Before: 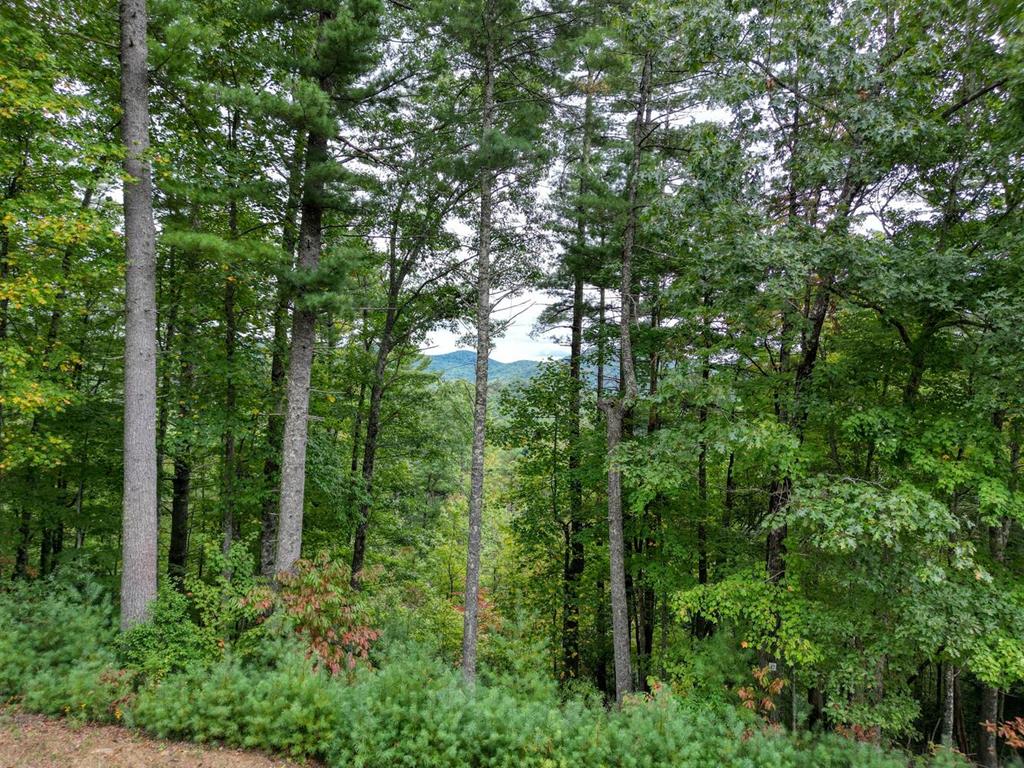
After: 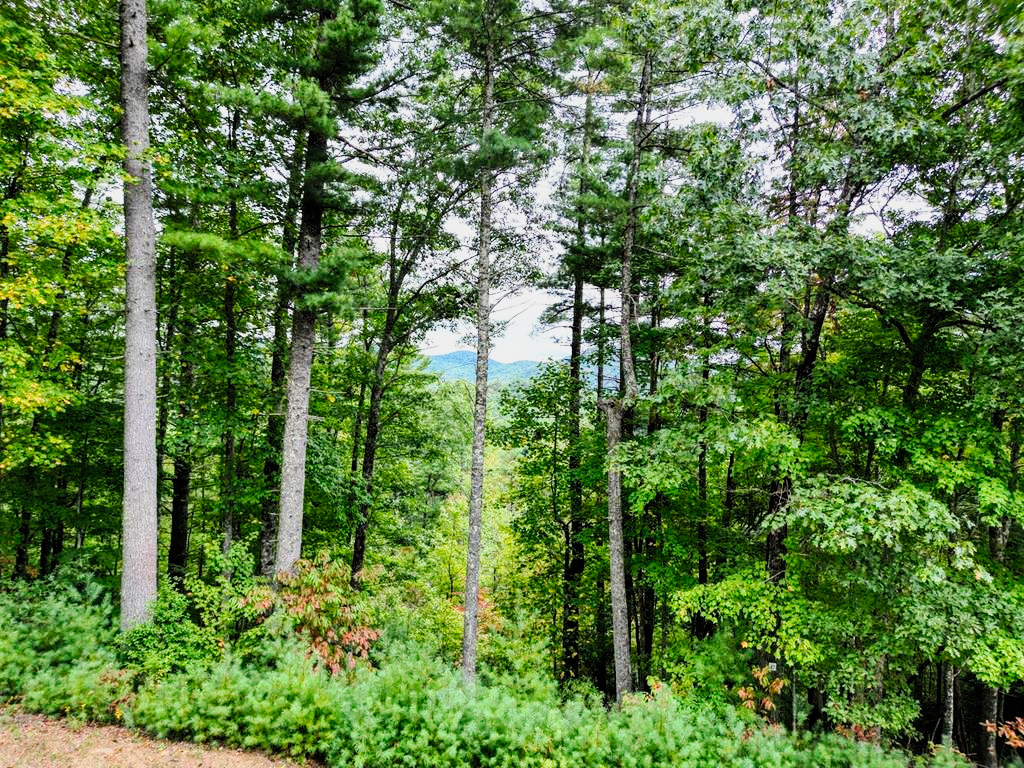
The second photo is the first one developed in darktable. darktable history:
filmic rgb: black relative exposure -7.65 EV, white relative exposure 4.56 EV, hardness 3.61, preserve chrominance RGB euclidean norm, color science v5 (2021), contrast in shadows safe, contrast in highlights safe
contrast brightness saturation: contrast 0.204, brightness 0.161, saturation 0.229
tone curve: curves: ch0 [(0, 0) (0.035, 0.011) (0.133, 0.076) (0.285, 0.265) (0.491, 0.541) (0.617, 0.693) (0.704, 0.77) (0.794, 0.865) (0.895, 0.938) (1, 0.976)]; ch1 [(0, 0) (0.318, 0.278) (0.444, 0.427) (0.502, 0.497) (0.543, 0.547) (0.601, 0.641) (0.746, 0.764) (1, 1)]; ch2 [(0, 0) (0.316, 0.292) (0.381, 0.37) (0.423, 0.448) (0.476, 0.482) (0.502, 0.5) (0.543, 0.547) (0.587, 0.613) (0.642, 0.672) (0.704, 0.727) (0.865, 0.827) (1, 0.951)], preserve colors none
